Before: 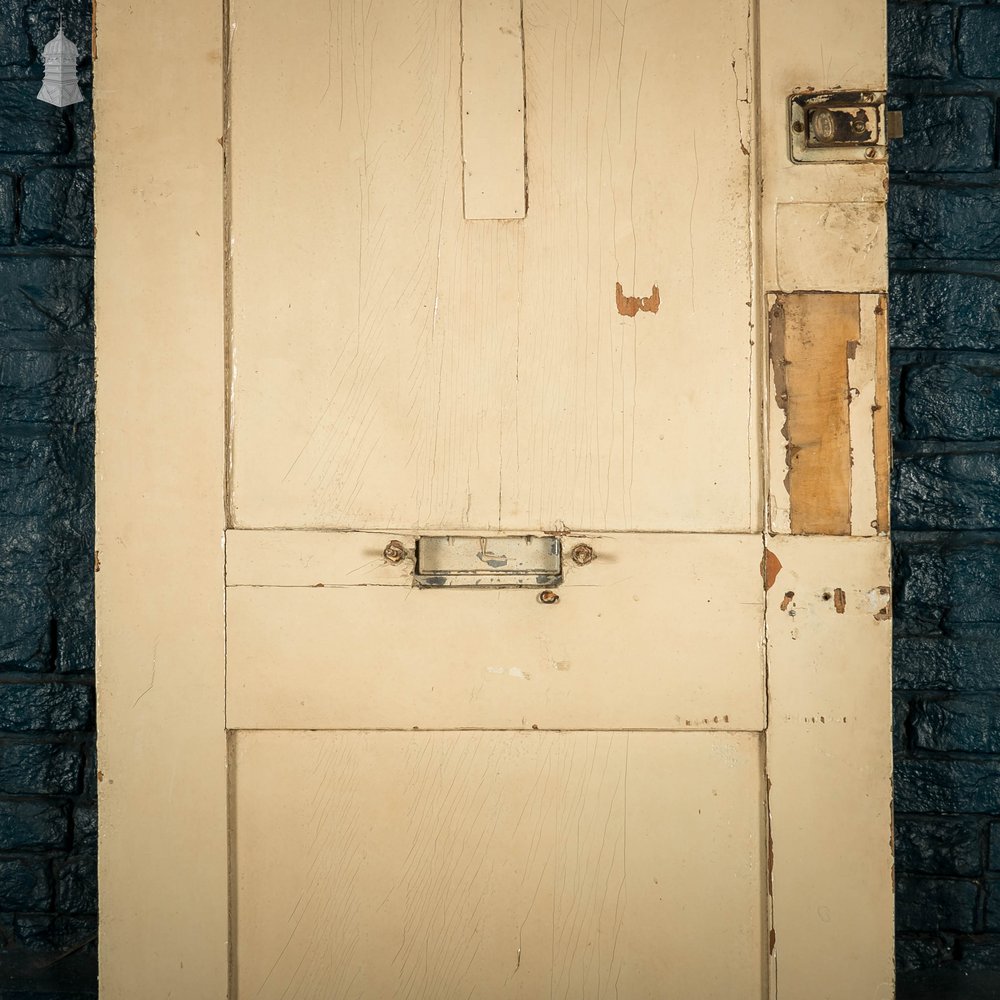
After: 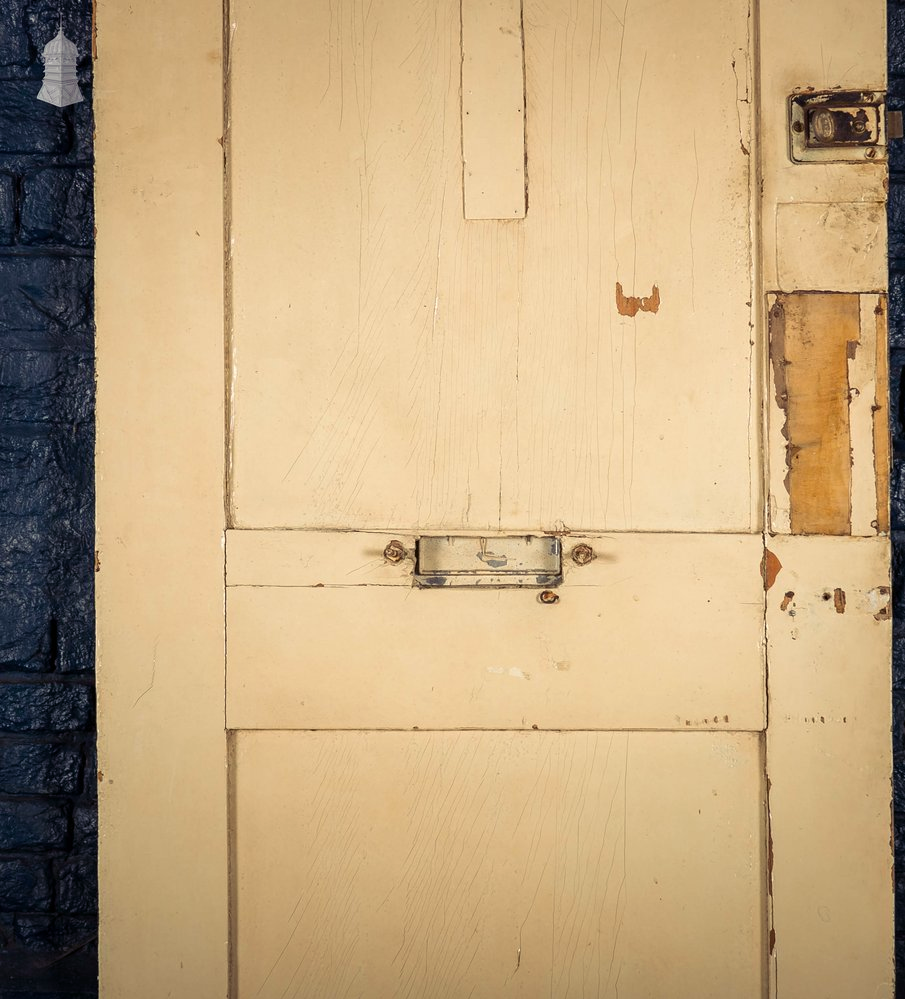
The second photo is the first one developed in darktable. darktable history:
crop: right 9.476%, bottom 0.048%
color balance rgb: shadows lift › luminance -21.566%, shadows lift › chroma 8.796%, shadows lift › hue 285.11°, highlights gain › chroma 1.105%, highlights gain › hue 70.48°, perceptual saturation grading › global saturation 7.675%, perceptual saturation grading › shadows 4.842%
exposure: compensate highlight preservation false
